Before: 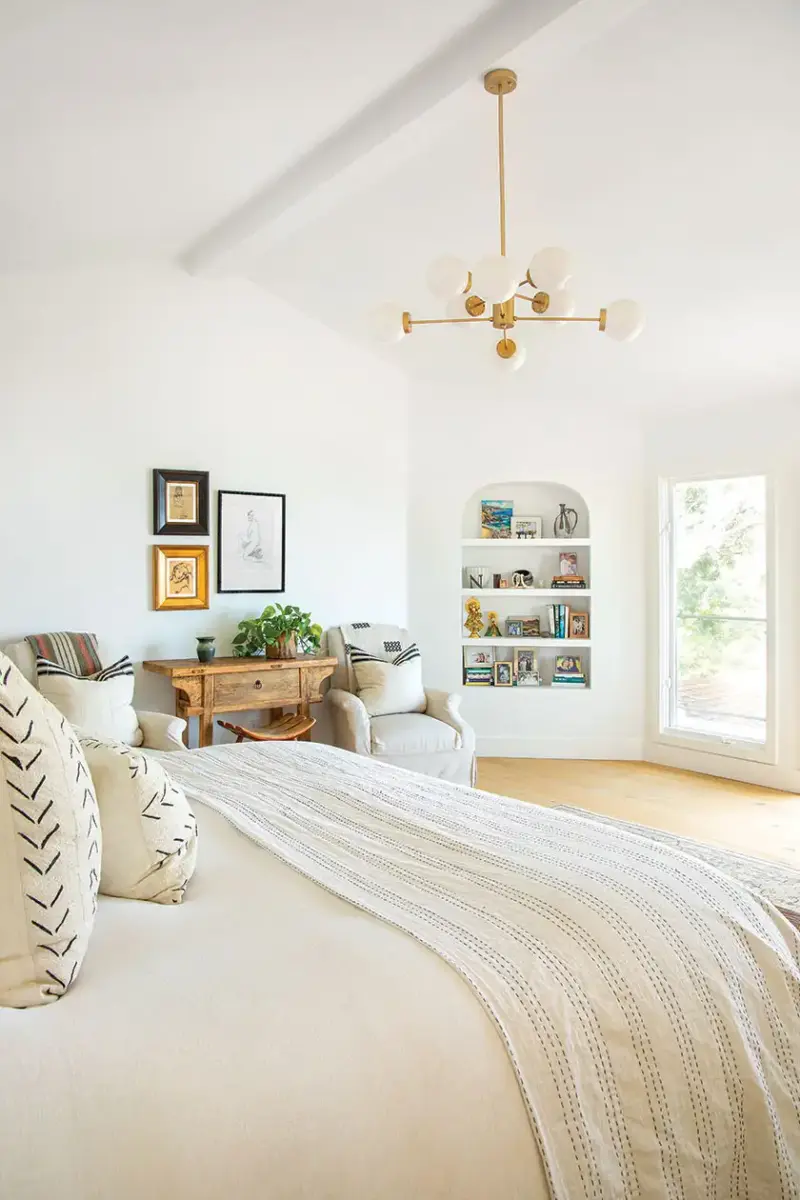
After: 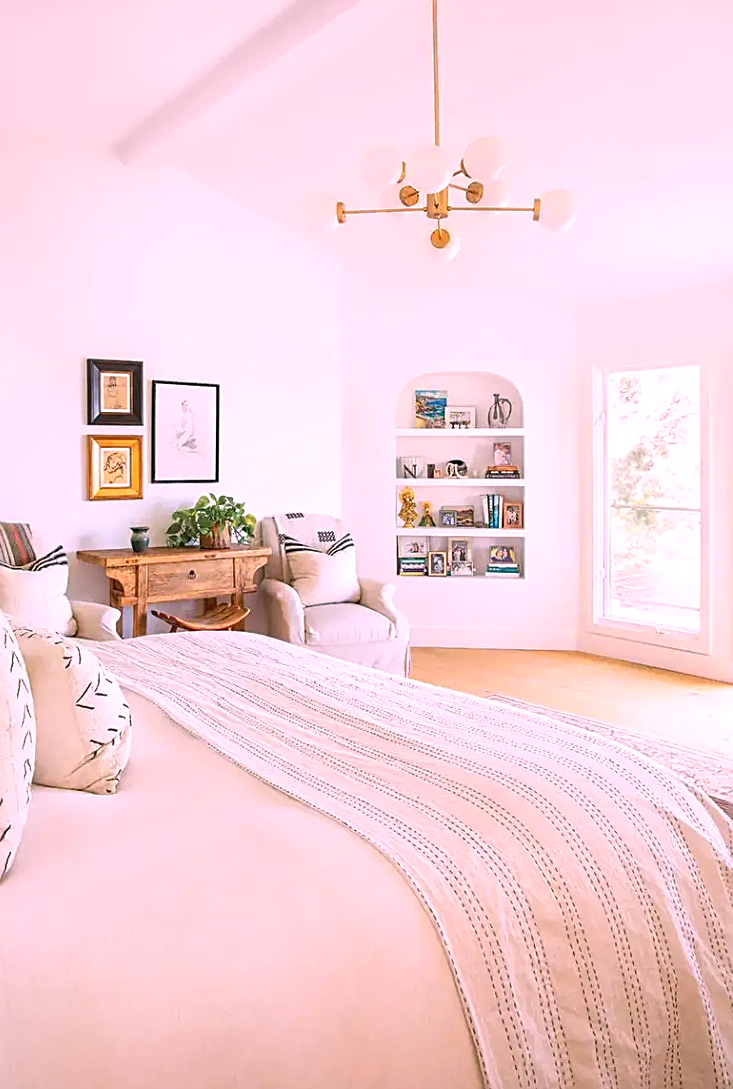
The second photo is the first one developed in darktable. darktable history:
white balance: red 1.188, blue 1.11
sharpen: on, module defaults
crop and rotate: left 8.262%, top 9.226%
